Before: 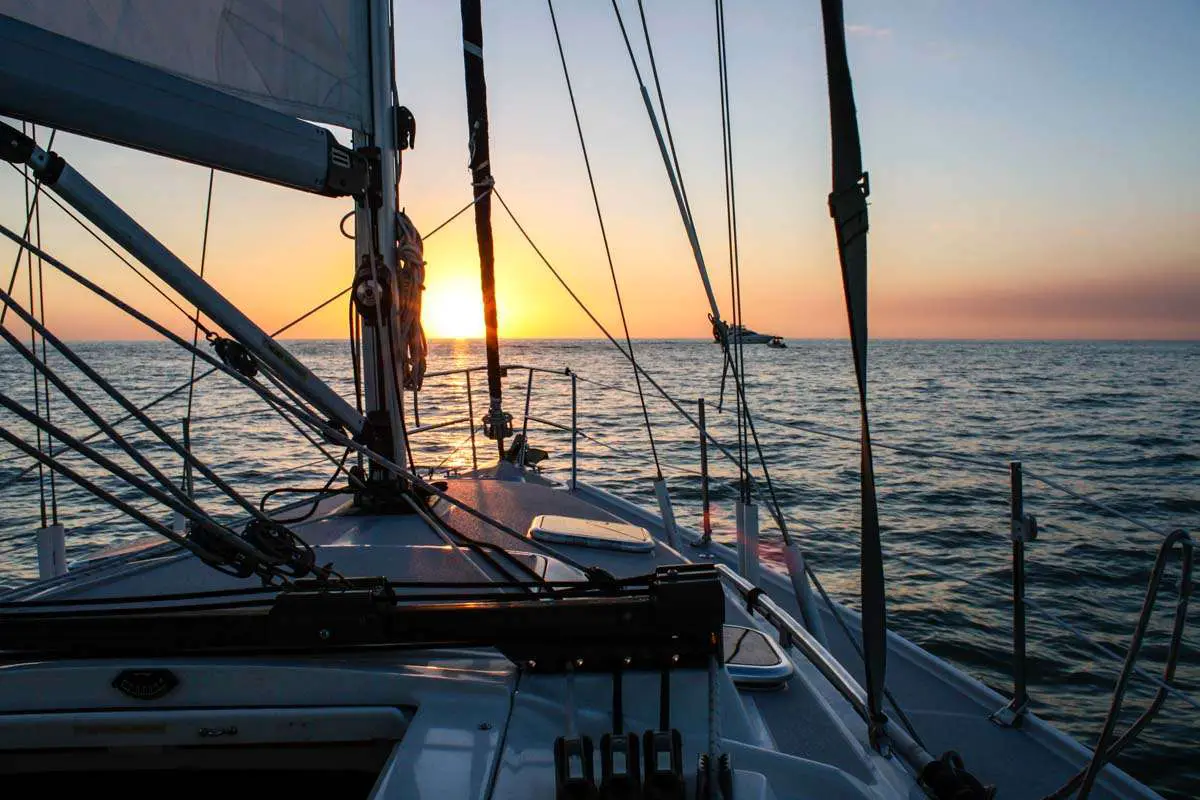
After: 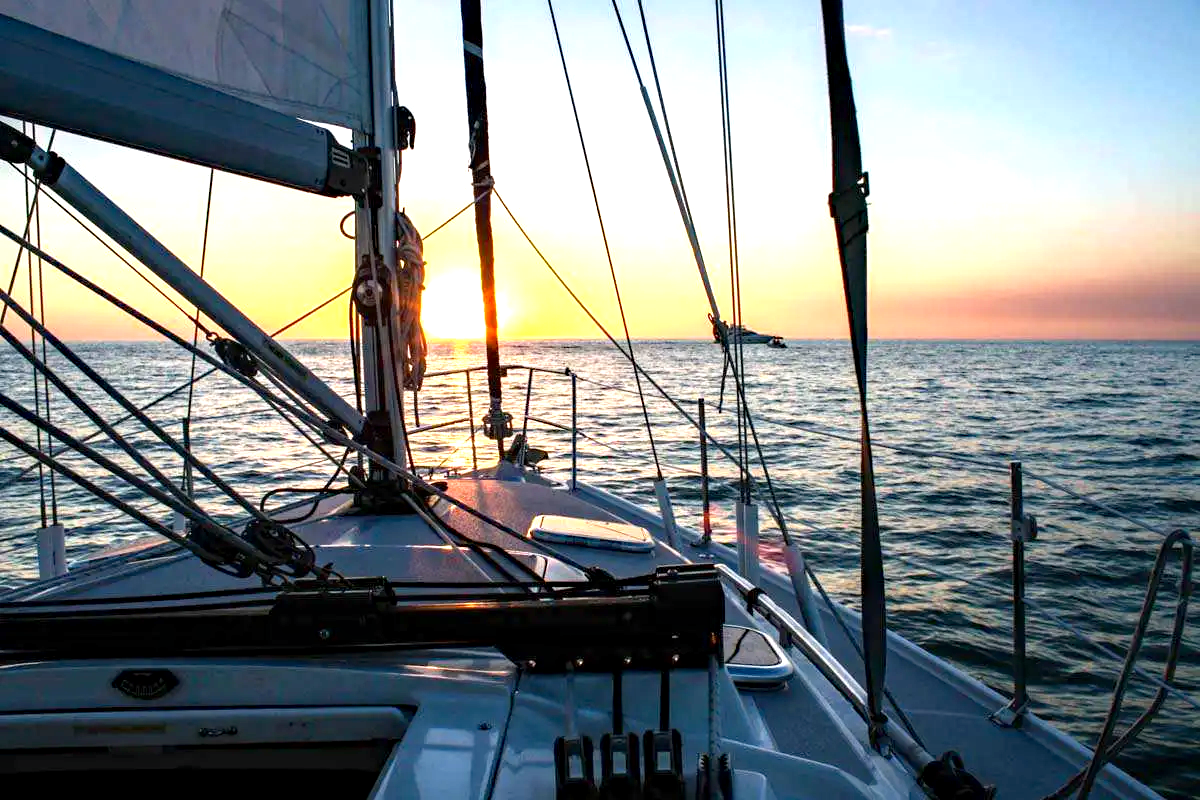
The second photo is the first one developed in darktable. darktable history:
exposure: black level correction 0.001, exposure 1.12 EV, compensate highlight preservation false
haze removal: compatibility mode true, adaptive false
